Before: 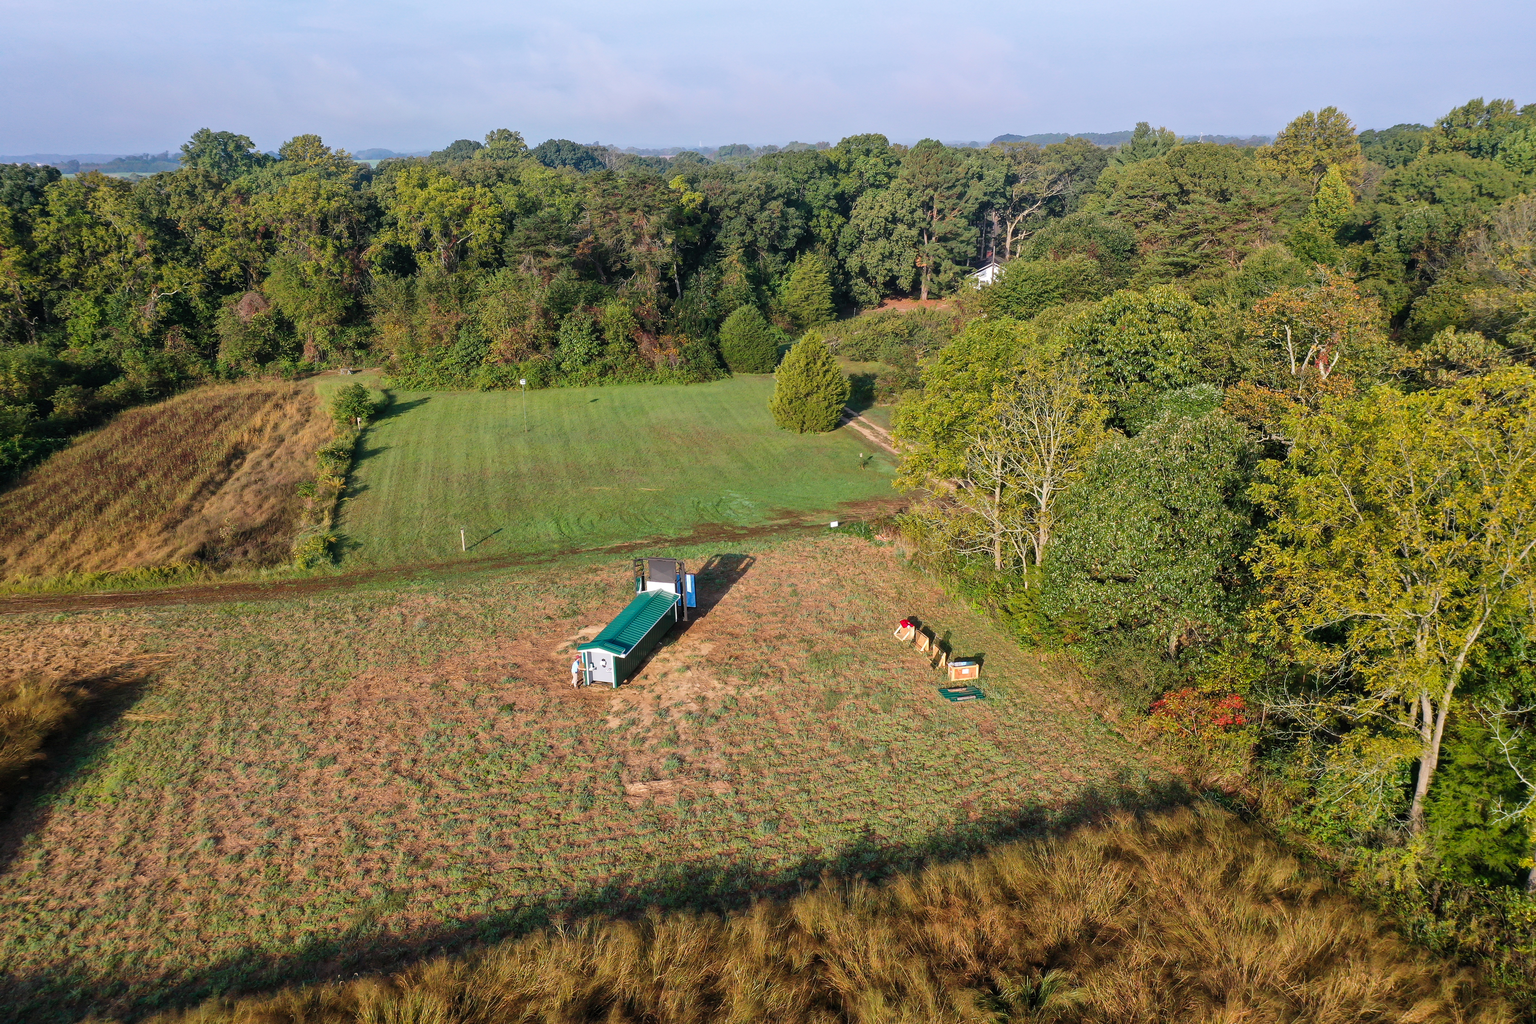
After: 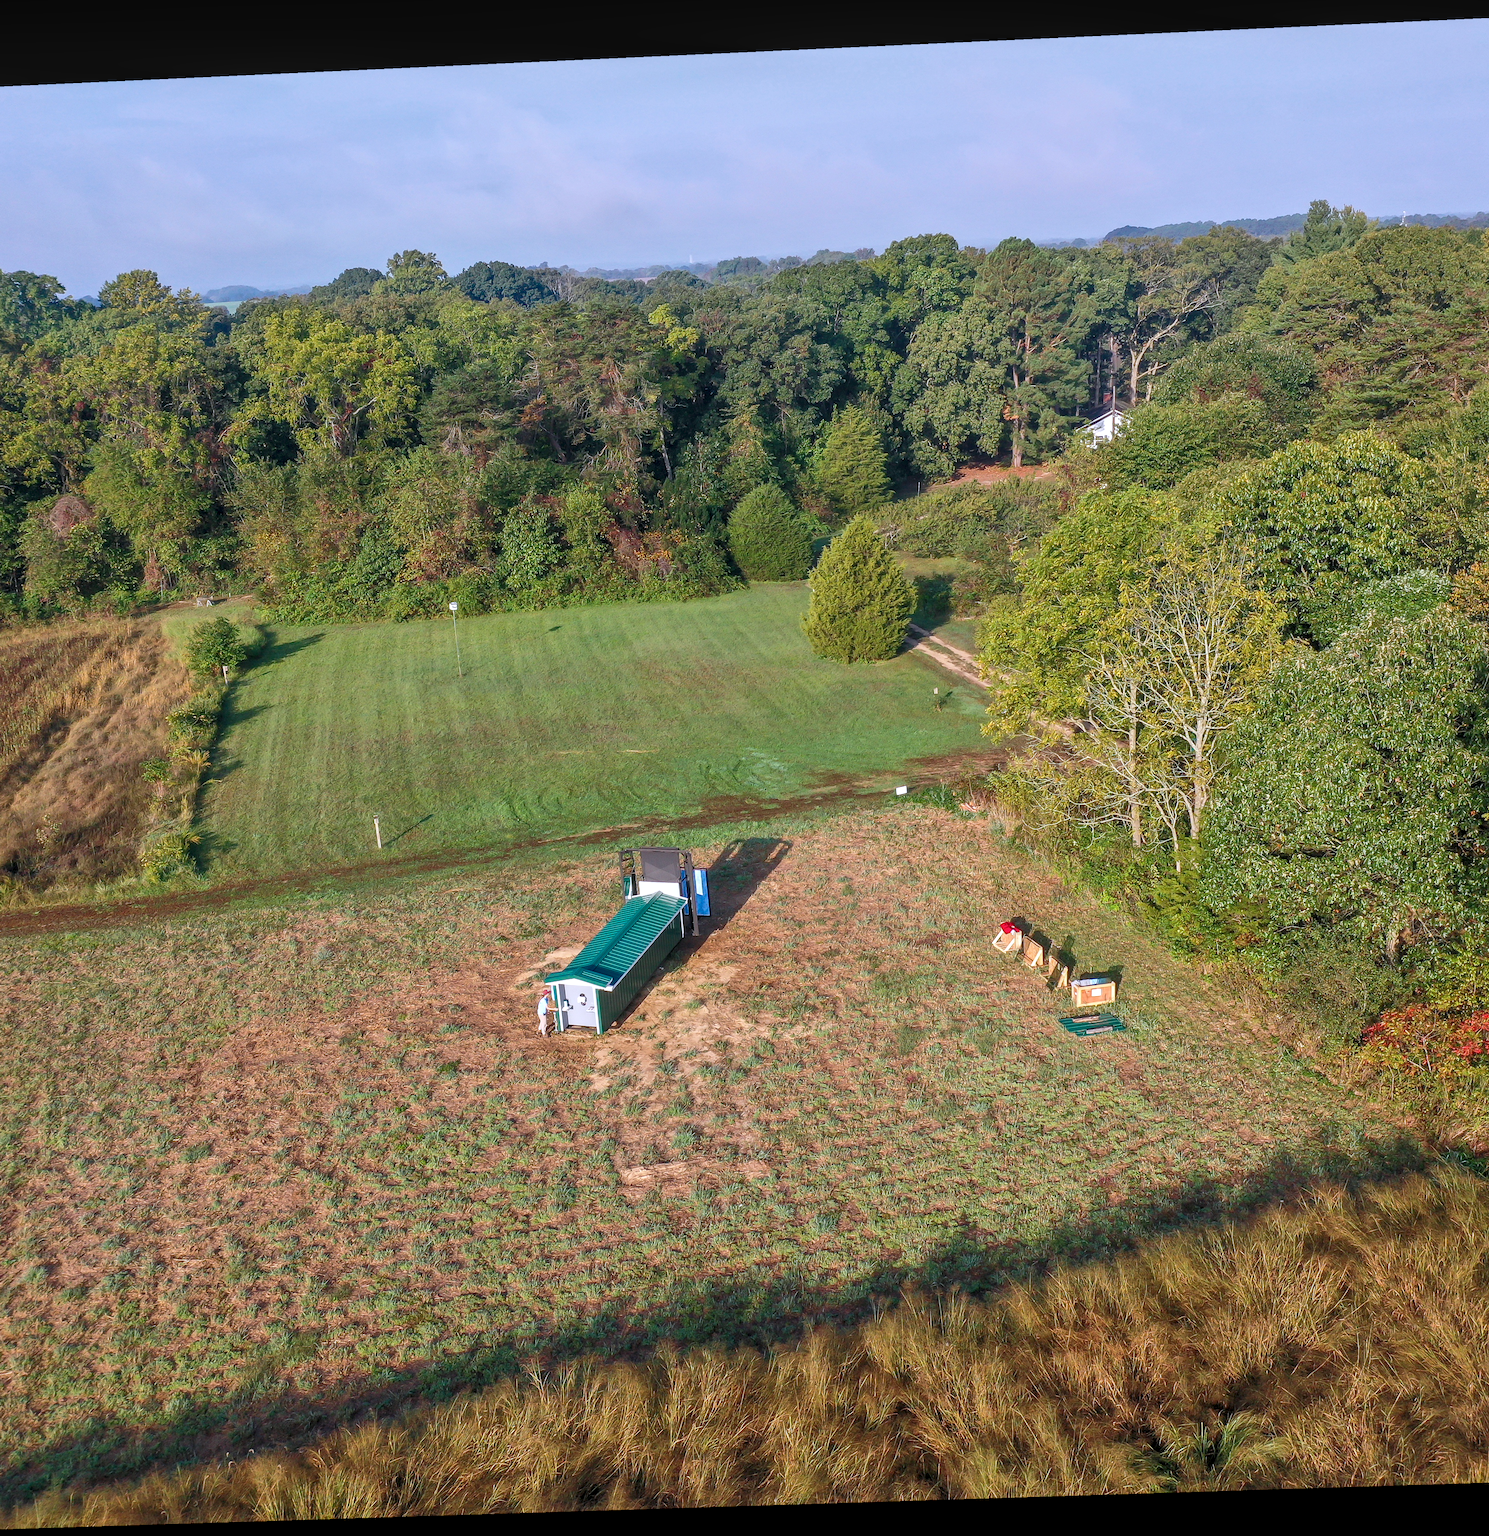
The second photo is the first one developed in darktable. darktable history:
rgb curve: curves: ch0 [(0, 0) (0.072, 0.166) (0.217, 0.293) (0.414, 0.42) (1, 1)], compensate middle gray true, preserve colors basic power
crop and rotate: left 13.342%, right 19.991%
color calibration: illuminant as shot in camera, x 0.358, y 0.373, temperature 4628.91 K
local contrast: detail 130%
rotate and perspective: rotation -2.22°, lens shift (horizontal) -0.022, automatic cropping off
